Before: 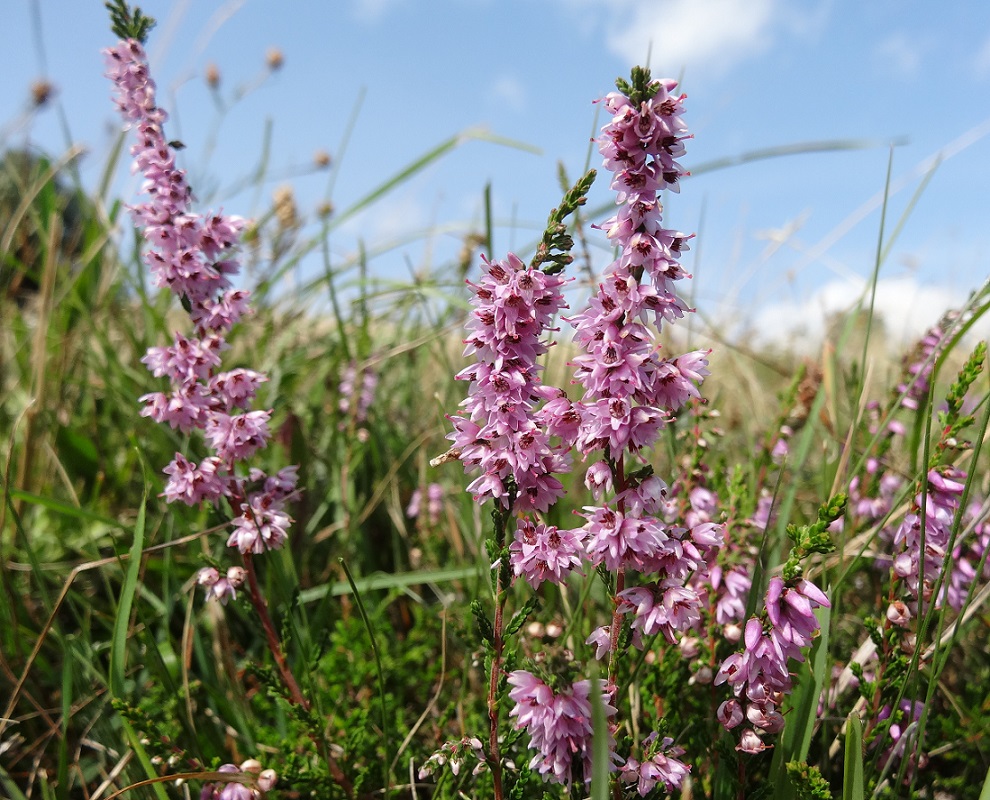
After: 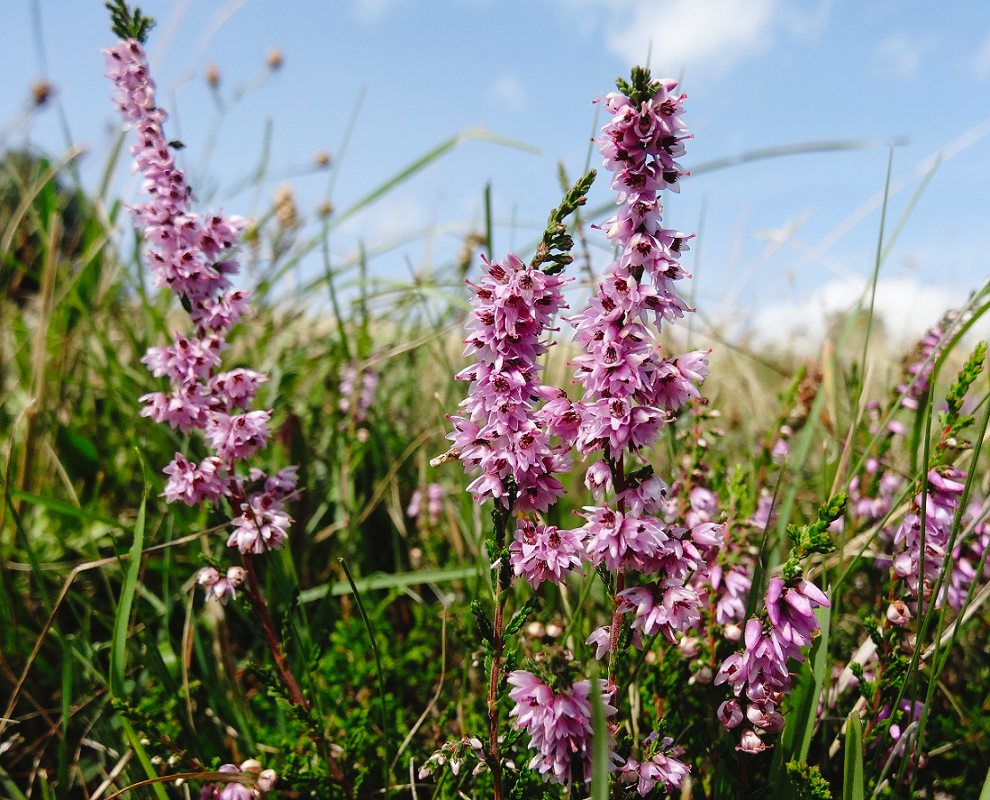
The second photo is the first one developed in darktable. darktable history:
tone curve: curves: ch0 [(0, 0.023) (0.132, 0.075) (0.241, 0.178) (0.487, 0.491) (0.782, 0.8) (1, 0.989)]; ch1 [(0, 0) (0.396, 0.369) (0.467, 0.454) (0.498, 0.5) (0.518, 0.517) (0.57, 0.586) (0.619, 0.663) (0.692, 0.744) (1, 1)]; ch2 [(0, 0) (0.427, 0.416) (0.483, 0.481) (0.503, 0.503) (0.526, 0.527) (0.563, 0.573) (0.632, 0.667) (0.705, 0.737) (0.985, 0.966)], preserve colors none
